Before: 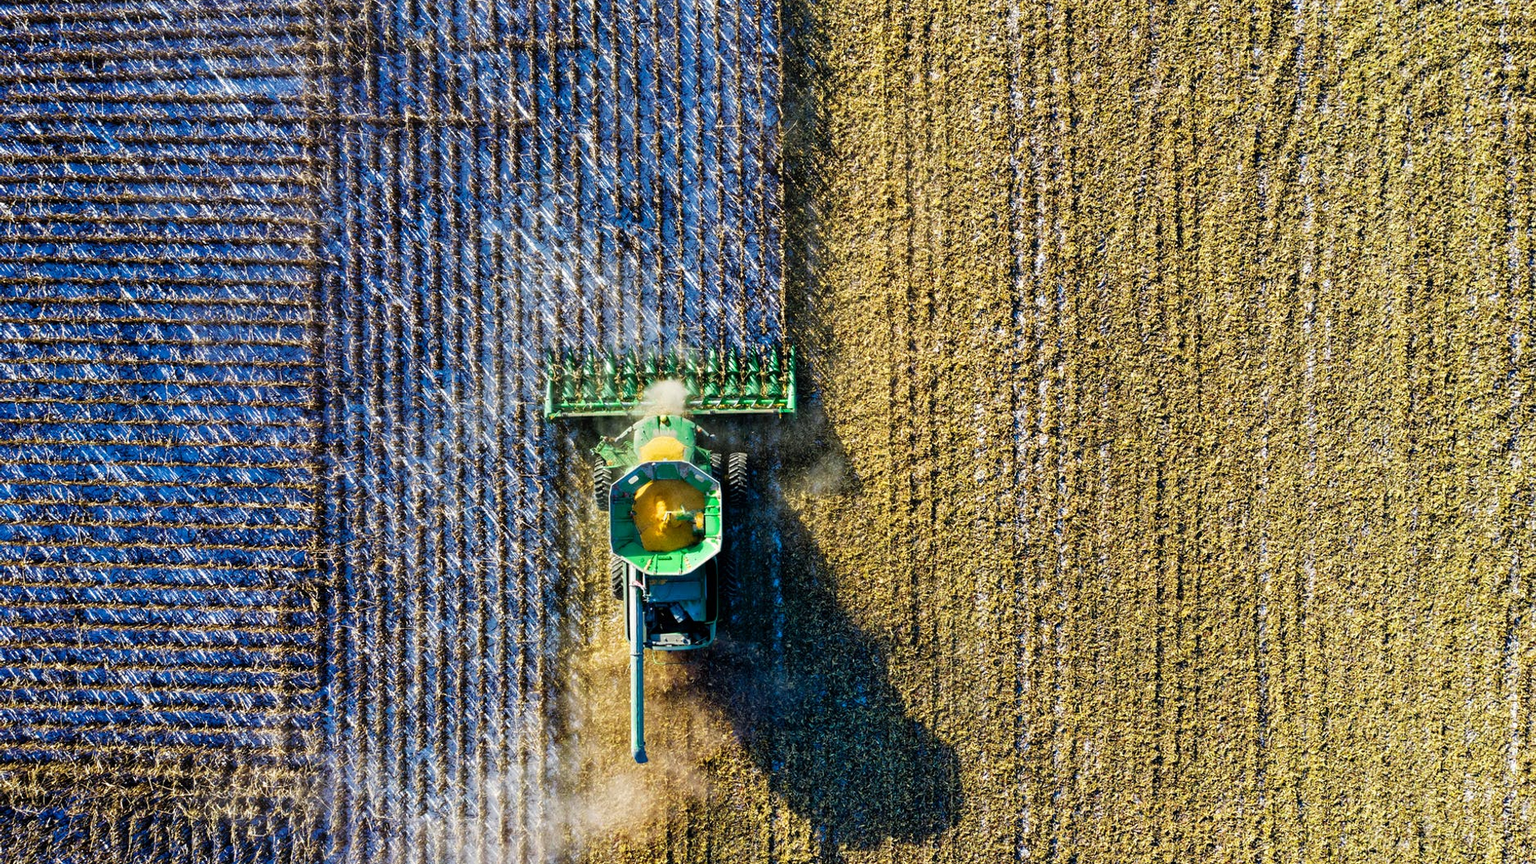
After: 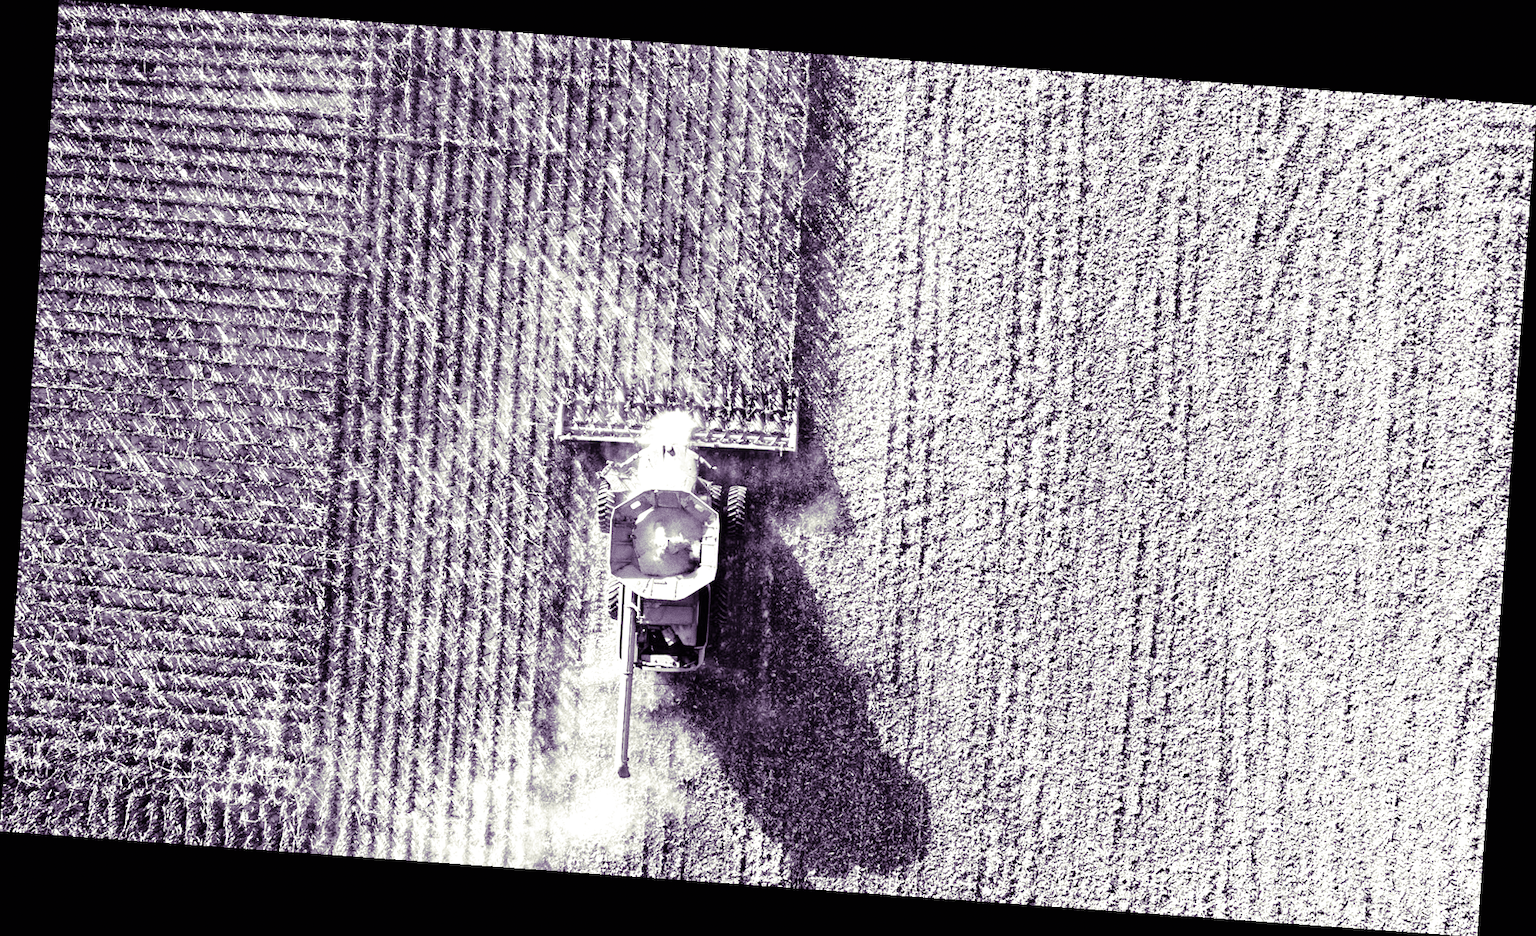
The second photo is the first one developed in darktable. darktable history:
tone curve: curves: ch0 [(0, 0) (0.051, 0.047) (0.102, 0.099) (0.228, 0.275) (0.432, 0.535) (0.695, 0.778) (0.908, 0.946) (1, 1)]; ch1 [(0, 0) (0.339, 0.298) (0.402, 0.363) (0.453, 0.413) (0.485, 0.469) (0.494, 0.493) (0.504, 0.501) (0.525, 0.534) (0.563, 0.595) (0.597, 0.638) (1, 1)]; ch2 [(0, 0) (0.48, 0.48) (0.504, 0.5) (0.539, 0.554) (0.59, 0.63) (0.642, 0.684) (0.824, 0.815) (1, 1)], color space Lab, independent channels, preserve colors none
monochrome: a 32, b 64, size 2.3
rotate and perspective: rotation 4.1°, automatic cropping off
grain: coarseness 3.21 ISO
exposure: black level correction 0, exposure 1.1 EV, compensate exposure bias true, compensate highlight preservation false
split-toning: shadows › hue 266.4°, shadows › saturation 0.4, highlights › hue 61.2°, highlights › saturation 0.3, compress 0%
